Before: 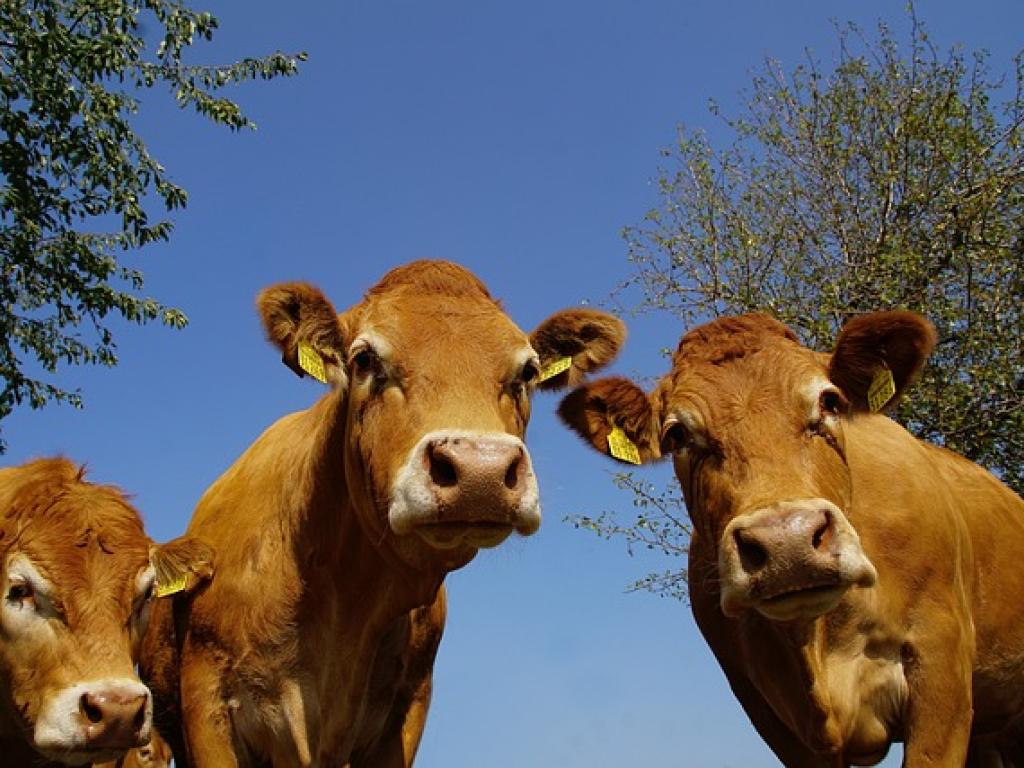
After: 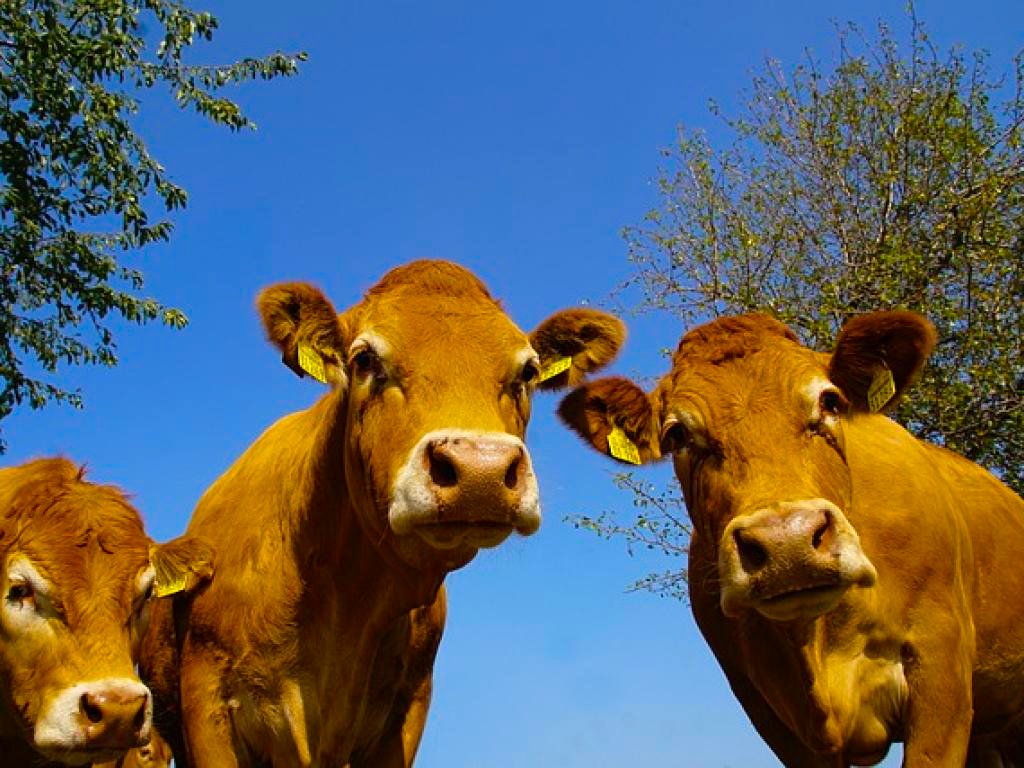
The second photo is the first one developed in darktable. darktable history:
color balance rgb: perceptual saturation grading › global saturation 25.524%, global vibrance 33.186%
exposure: exposure 0.211 EV, compensate highlight preservation false
